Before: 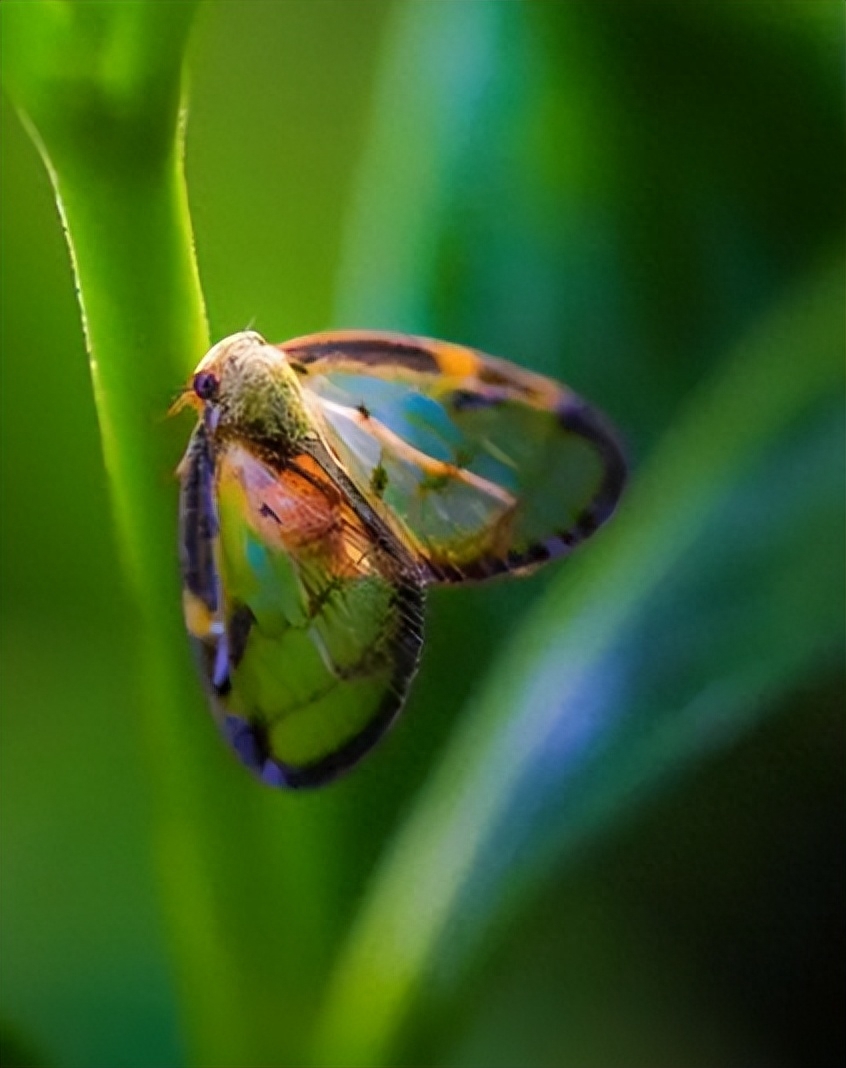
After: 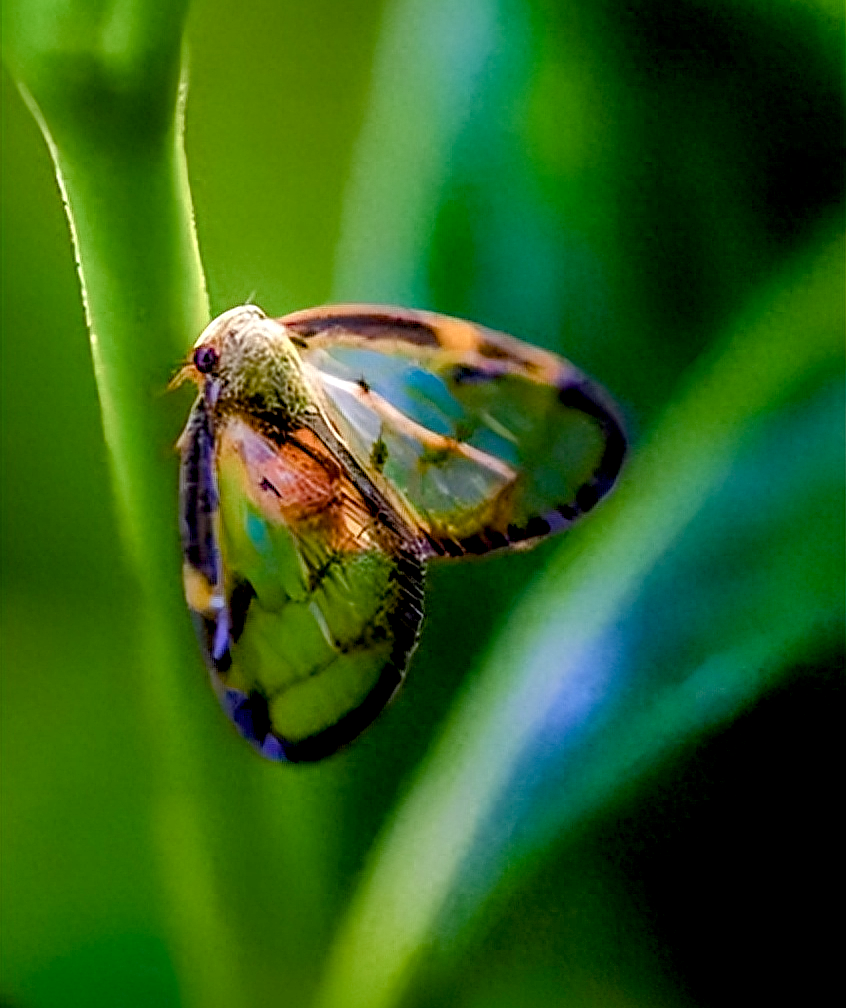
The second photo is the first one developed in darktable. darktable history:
local contrast: detail 130%
shadows and highlights: white point adjustment 0.884, highlights color adjustment 55.88%, soften with gaussian
crop and rotate: top 2.492%, bottom 3.115%
color balance rgb: global offset › luminance -0.993%, perceptual saturation grading › global saturation 20%, perceptual saturation grading › highlights -49.106%, perceptual saturation grading › shadows 26.068%
sharpen: on, module defaults
